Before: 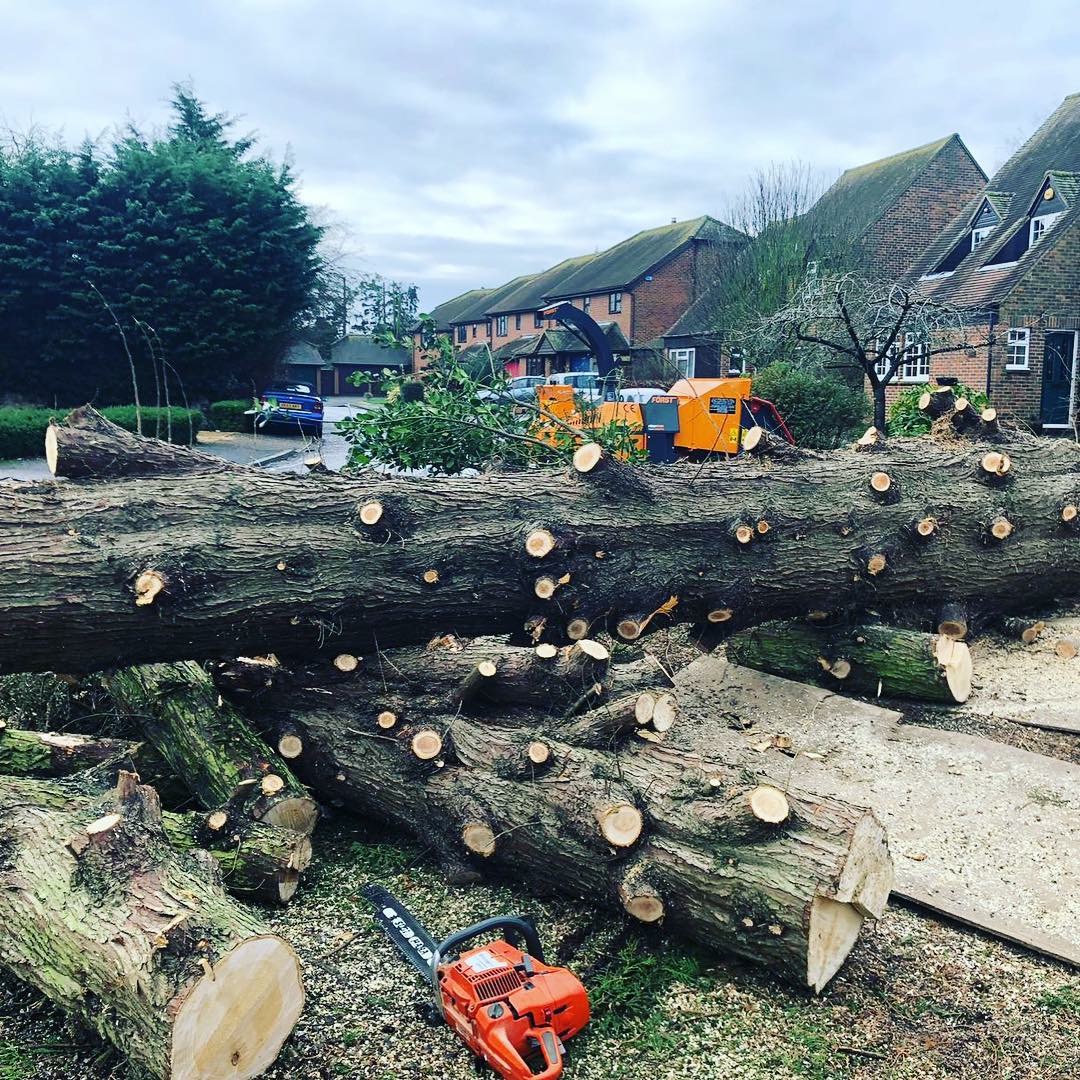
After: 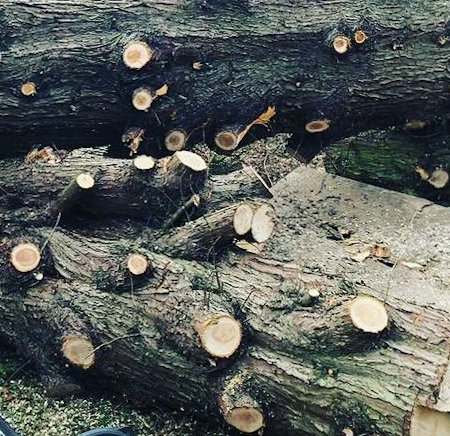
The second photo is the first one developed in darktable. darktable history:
crop: left 37.221%, top 45.169%, right 20.63%, bottom 13.777%
rotate and perspective: rotation -0.45°, automatic cropping original format, crop left 0.008, crop right 0.992, crop top 0.012, crop bottom 0.988
